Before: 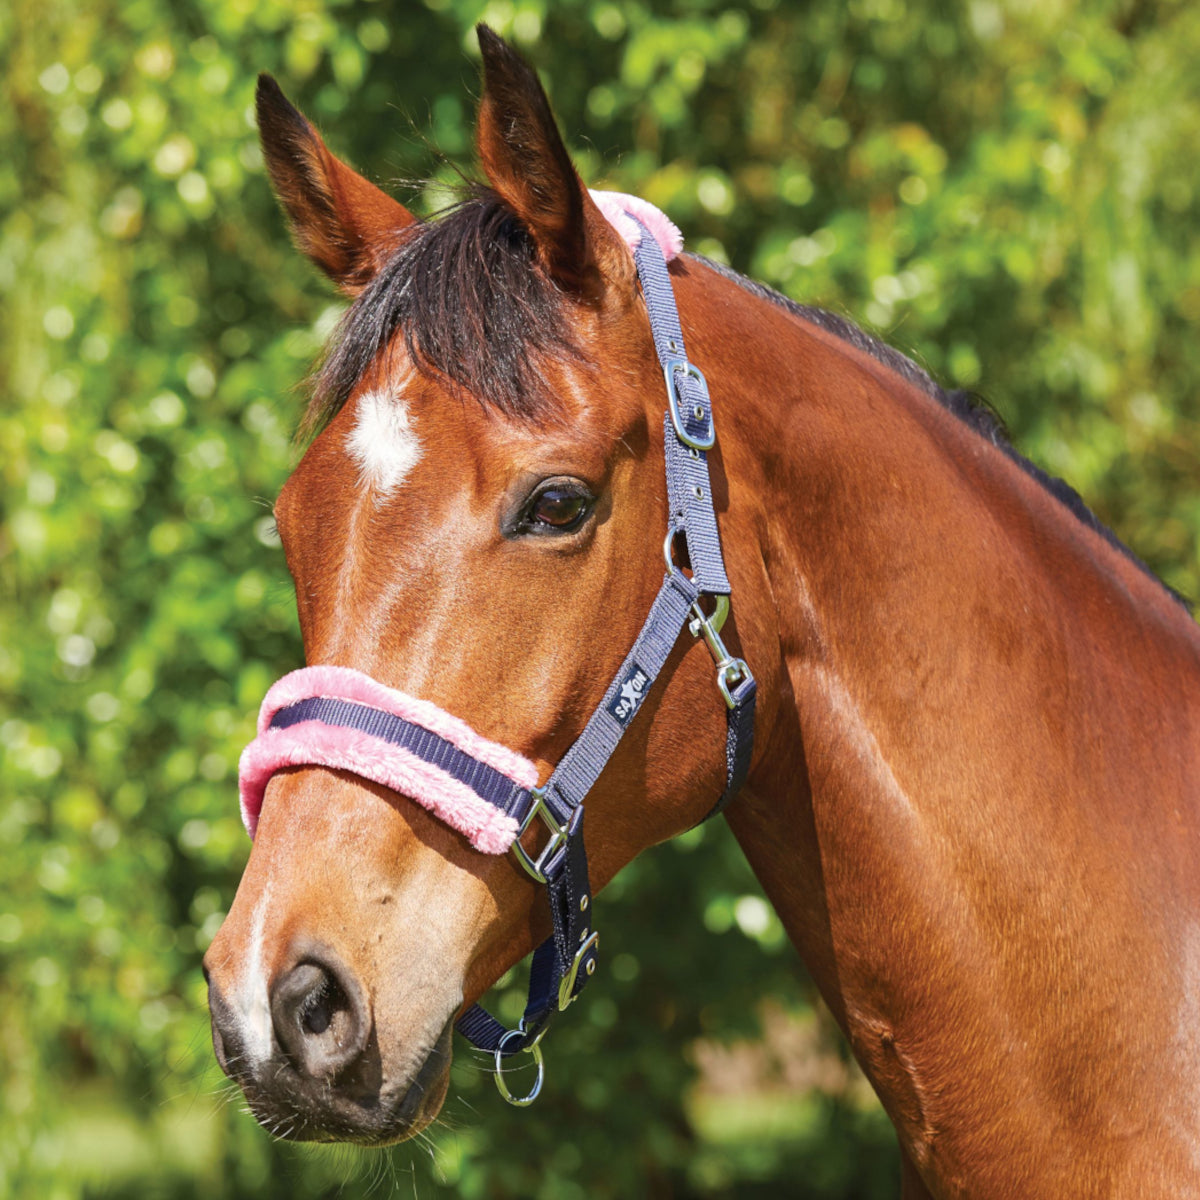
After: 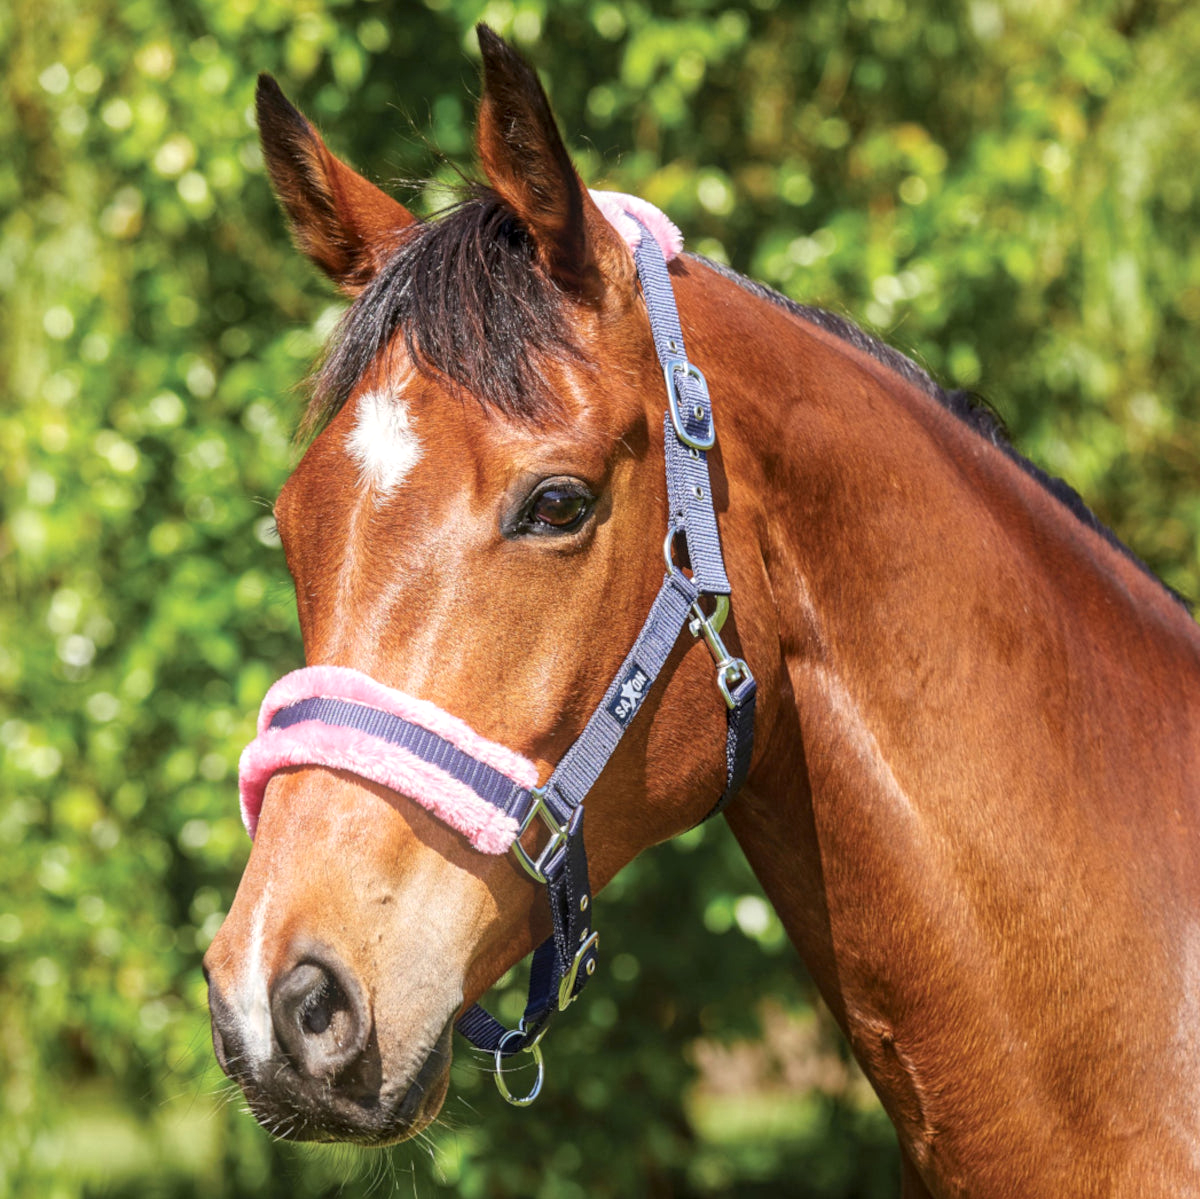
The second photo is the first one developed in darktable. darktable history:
rotate and perspective: automatic cropping original format, crop left 0, crop top 0
crop: bottom 0.071%
bloom: size 16%, threshold 98%, strength 20%
local contrast: detail 130%
